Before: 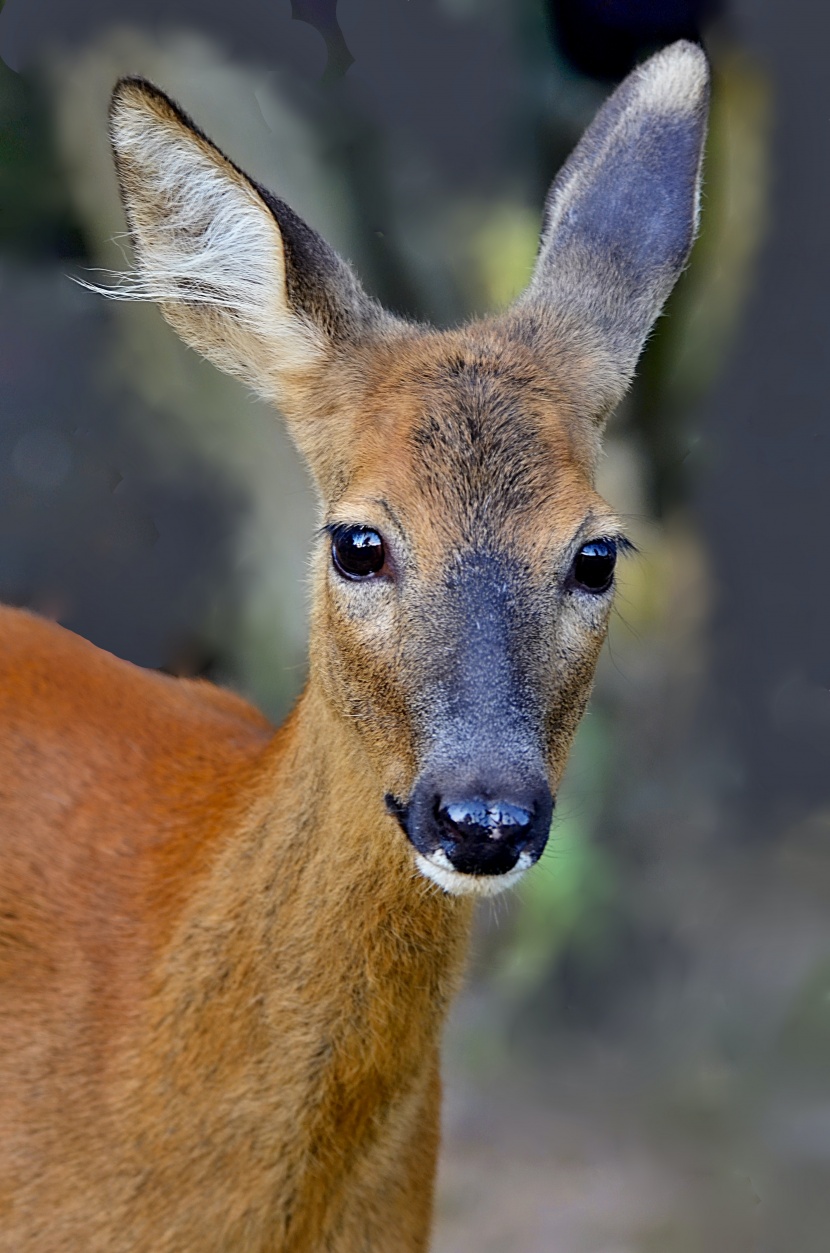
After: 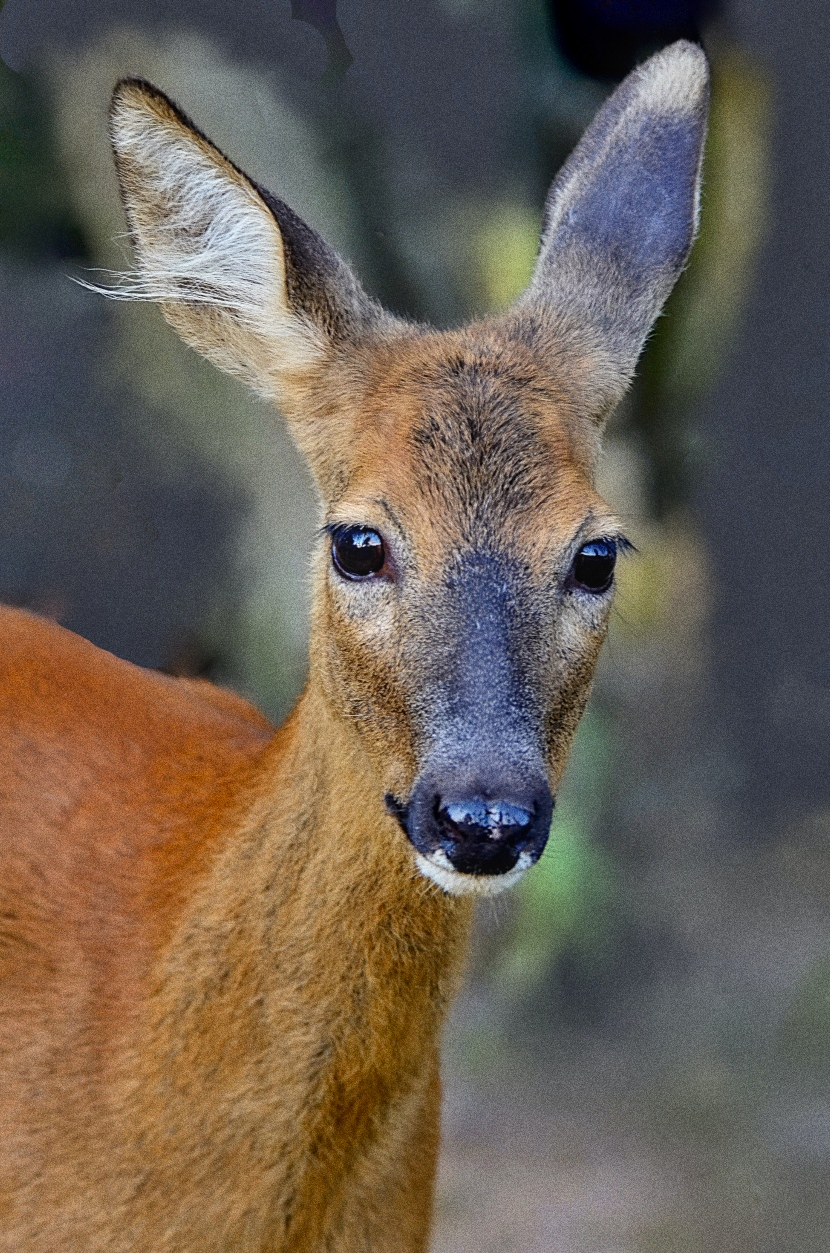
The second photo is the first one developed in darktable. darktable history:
grain: coarseness 0.09 ISO, strength 40%
local contrast: detail 110%
